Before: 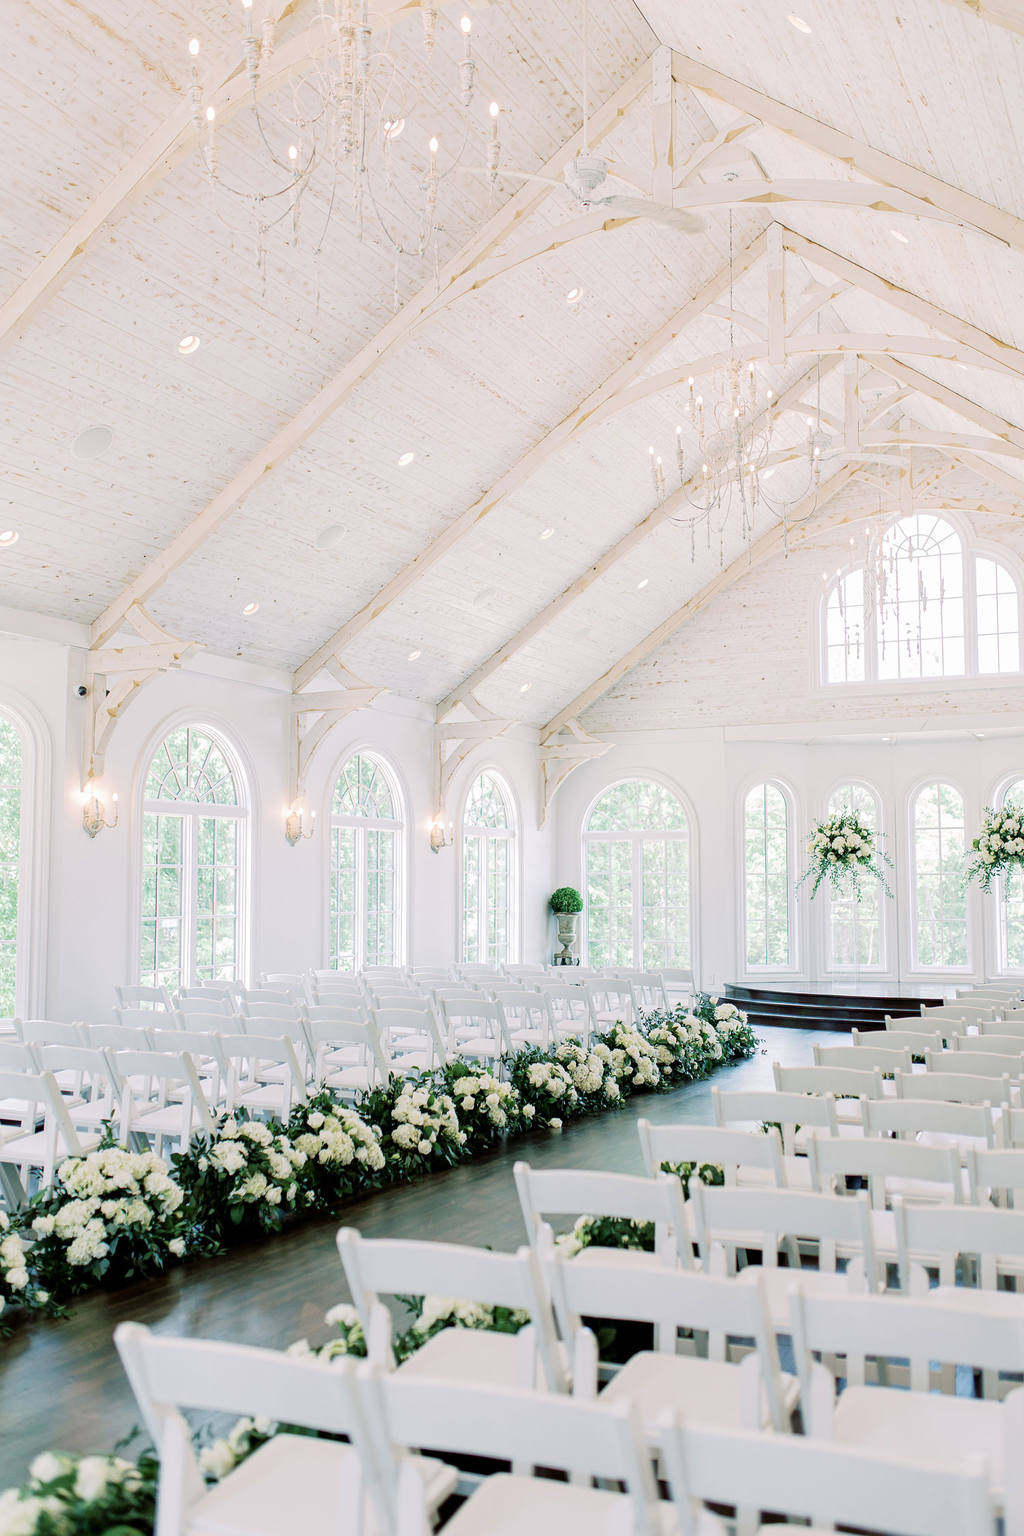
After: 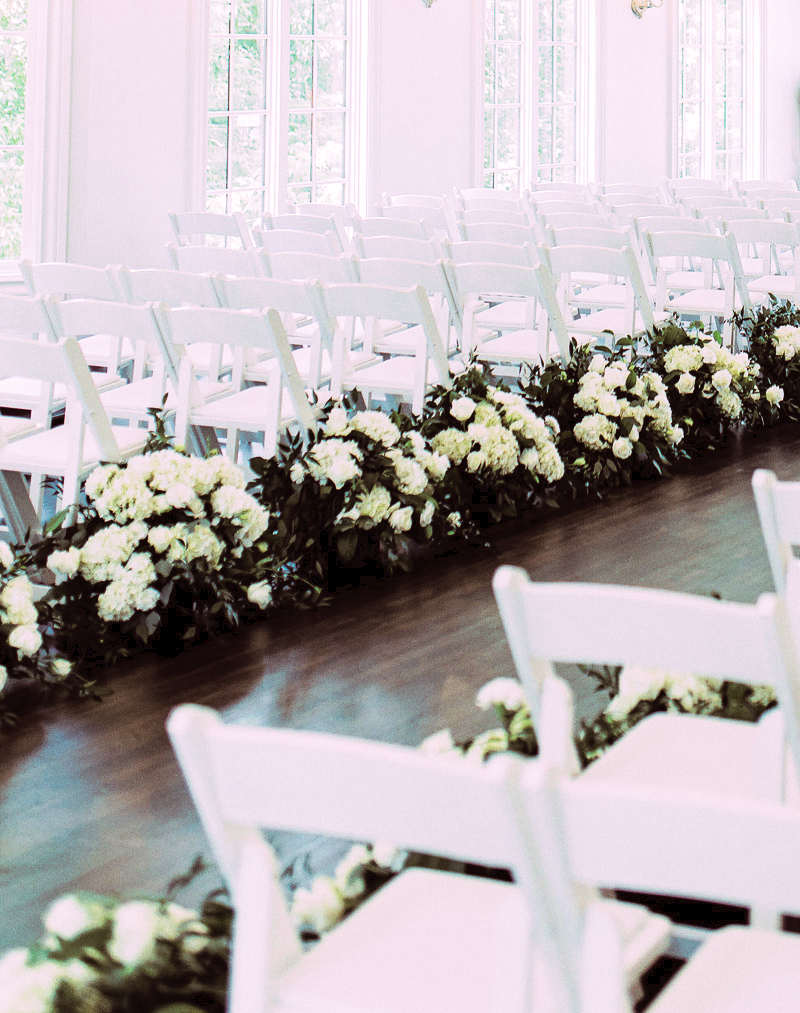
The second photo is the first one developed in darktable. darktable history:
tone curve: curves: ch0 [(0, 0) (0.003, 0.036) (0.011, 0.04) (0.025, 0.042) (0.044, 0.052) (0.069, 0.066) (0.1, 0.085) (0.136, 0.106) (0.177, 0.144) (0.224, 0.188) (0.277, 0.241) (0.335, 0.307) (0.399, 0.382) (0.468, 0.466) (0.543, 0.56) (0.623, 0.672) (0.709, 0.772) (0.801, 0.876) (0.898, 0.949) (1, 1)], preserve colors none
grain: coarseness 7.08 ISO, strength 21.67%, mid-tones bias 59.58%
crop and rotate: top 54.778%, right 46.61%, bottom 0.159%
split-toning: highlights › hue 298.8°, highlights › saturation 0.73, compress 41.76%
